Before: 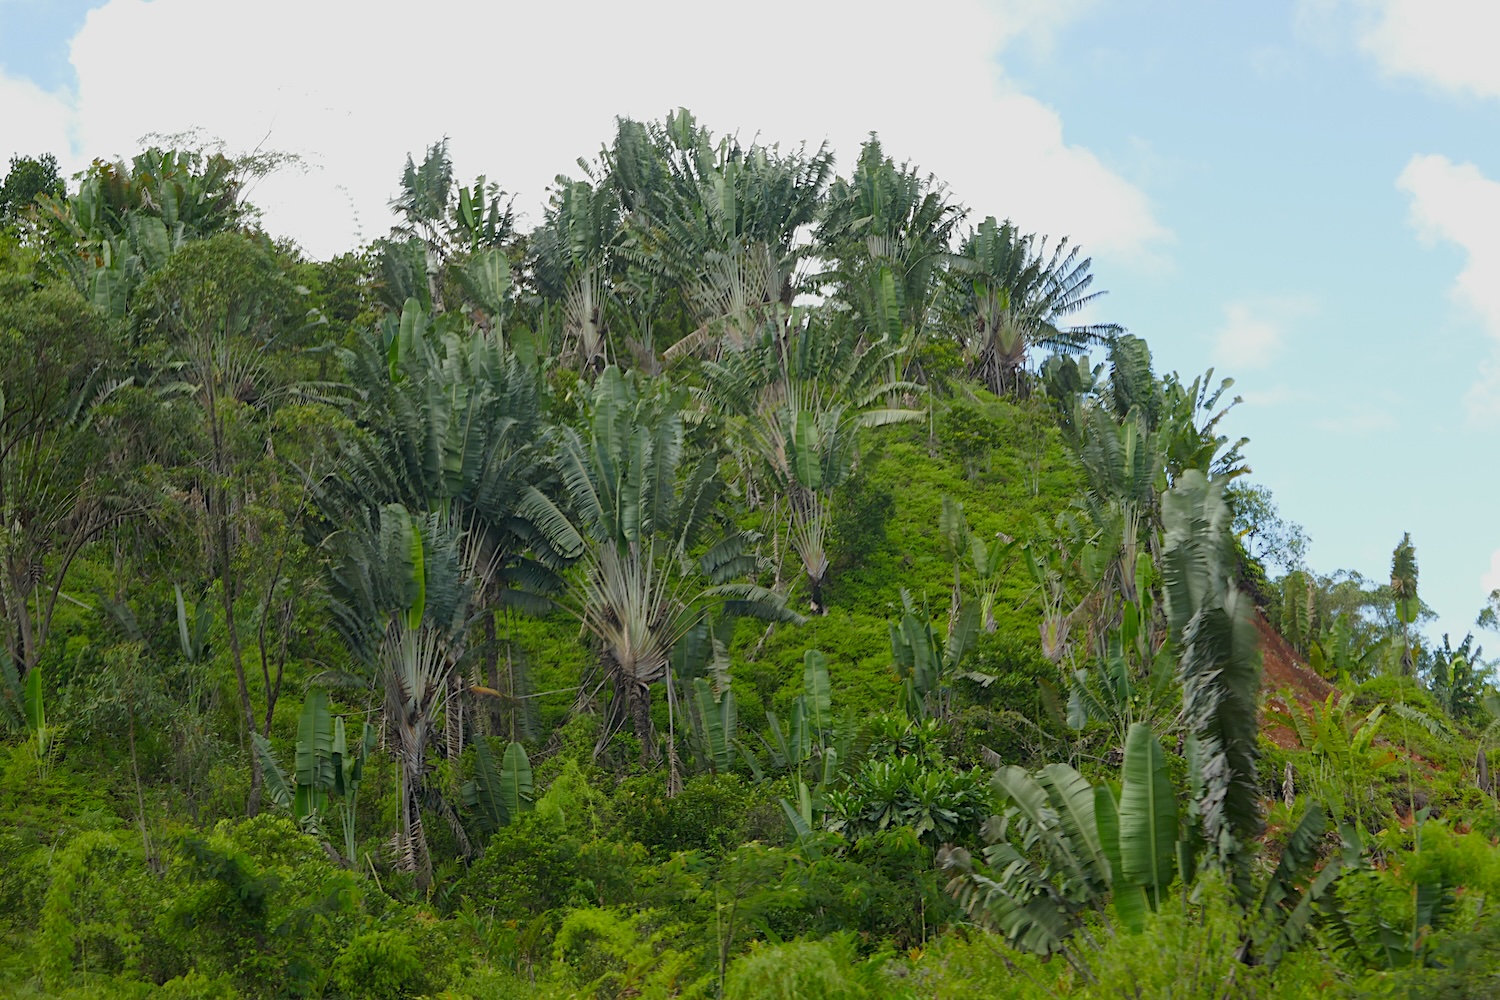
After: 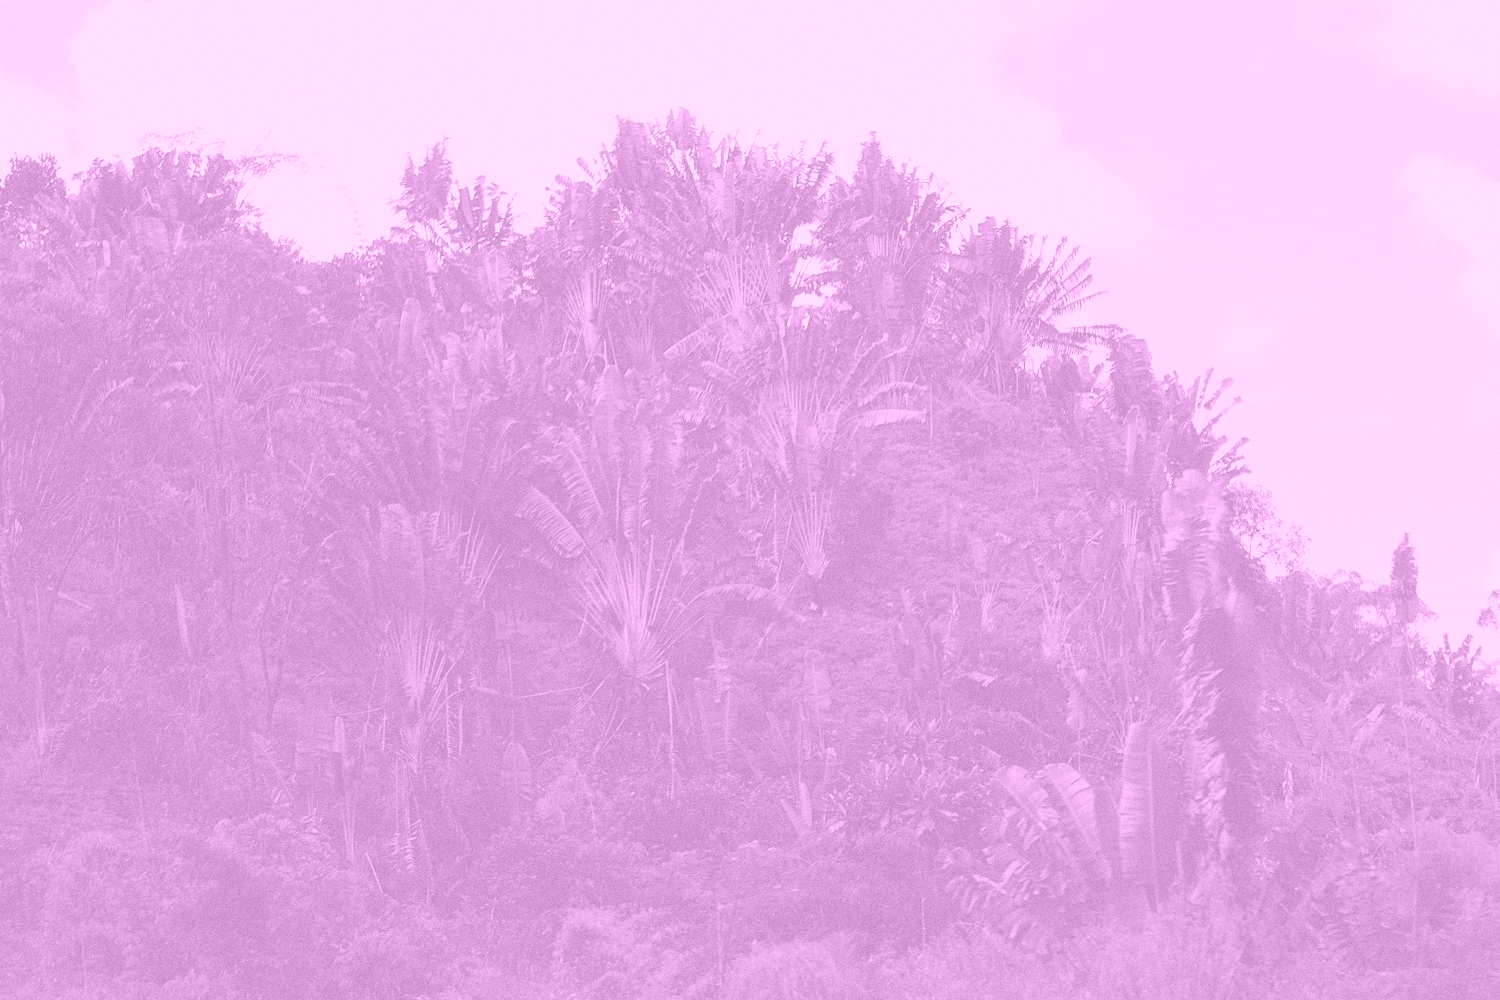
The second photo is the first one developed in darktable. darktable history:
color zones: curves: ch0 [(0, 0.487) (0.241, 0.395) (0.434, 0.373) (0.658, 0.412) (0.838, 0.487)]; ch1 [(0, 0) (0.053, 0.053) (0.211, 0.202) (0.579, 0.259) (0.781, 0.241)]
contrast brightness saturation: contrast 0.19, brightness -0.24, saturation 0.11
grain: coarseness 0.09 ISO
colorize: hue 331.2°, saturation 75%, source mix 30.28%, lightness 70.52%, version 1
